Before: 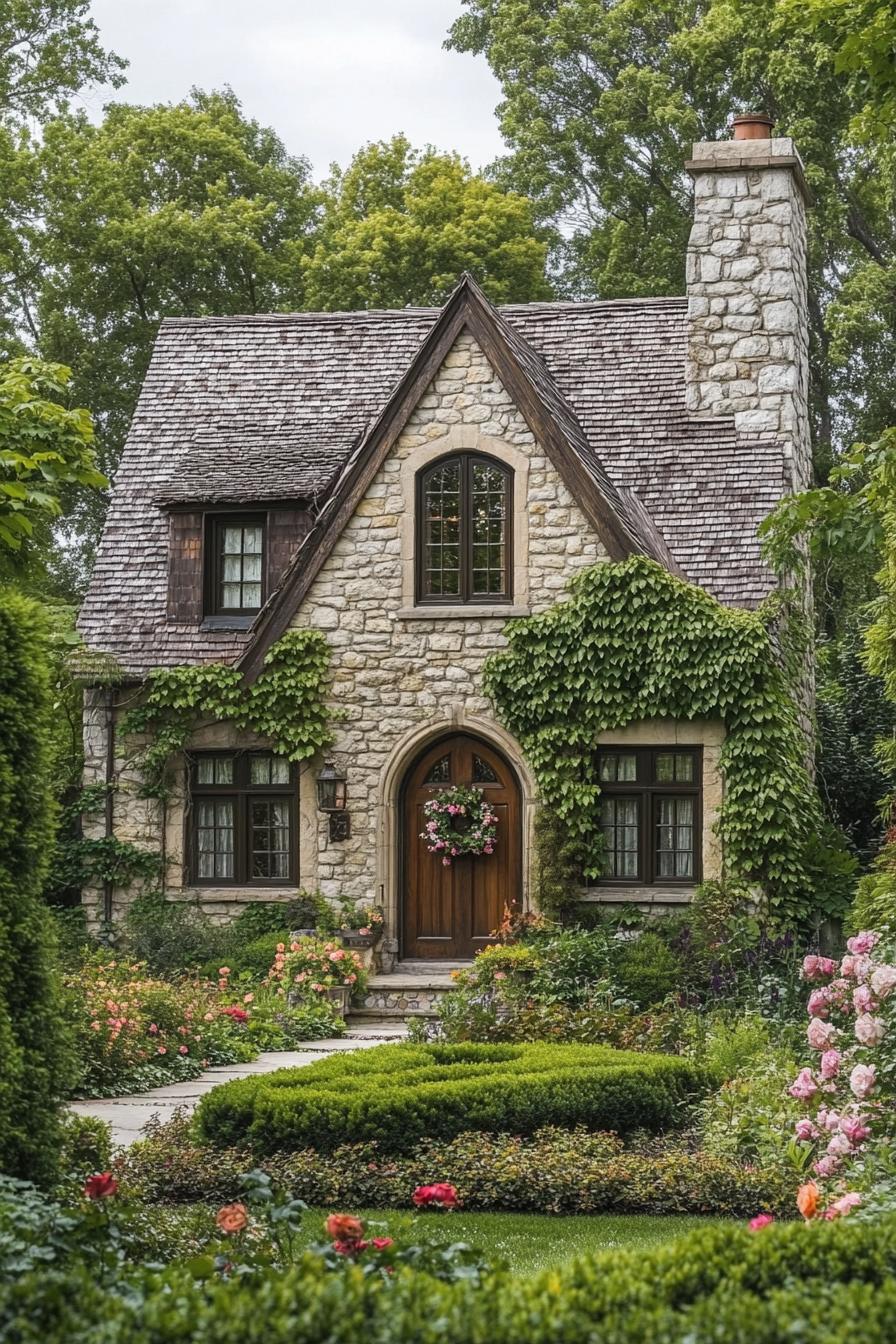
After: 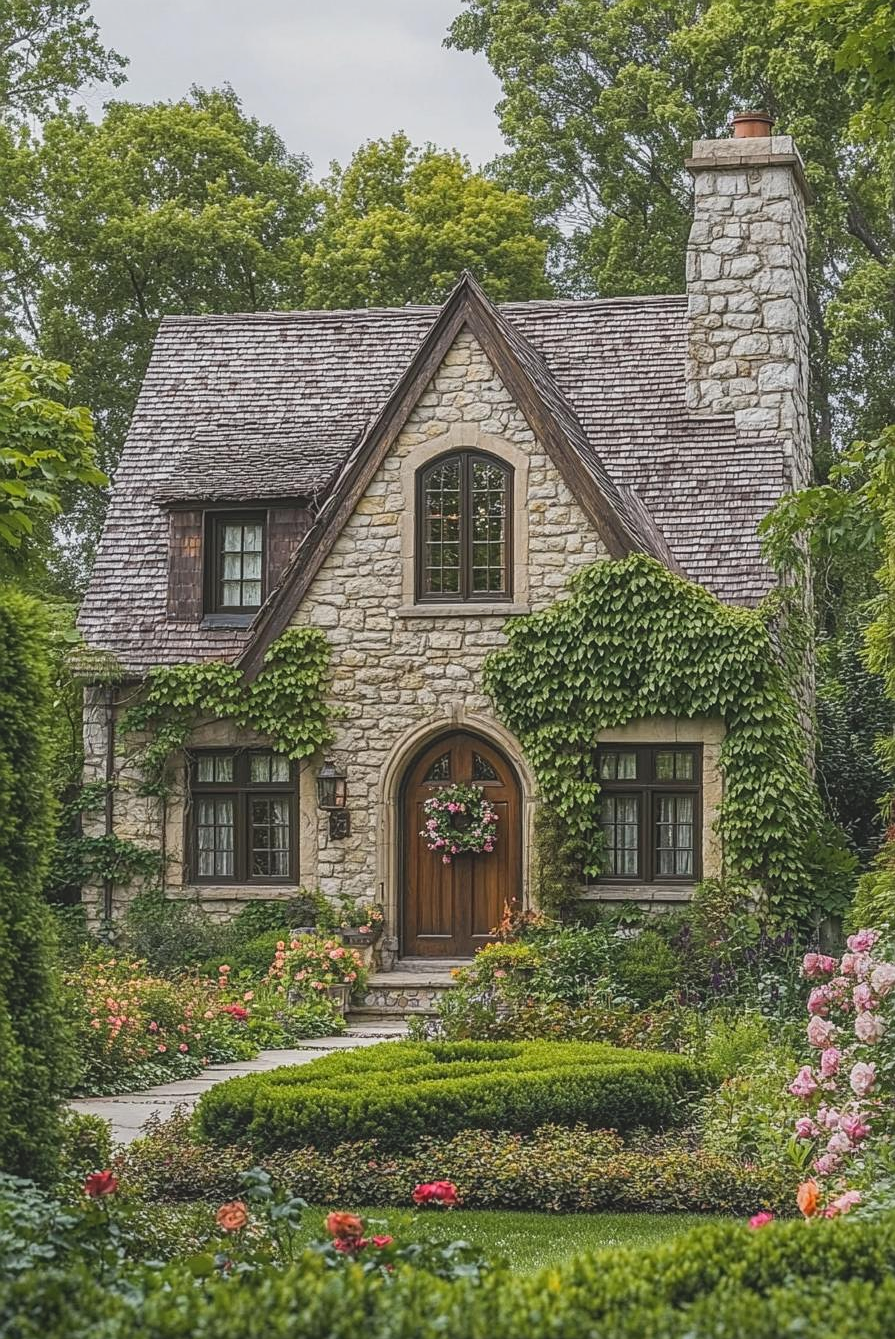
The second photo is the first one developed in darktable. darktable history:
sharpen: on, module defaults
local contrast: highlights 57%, shadows 52%, detail 130%, midtone range 0.457
crop: top 0.155%, bottom 0.188%
contrast brightness saturation: contrast -0.283
